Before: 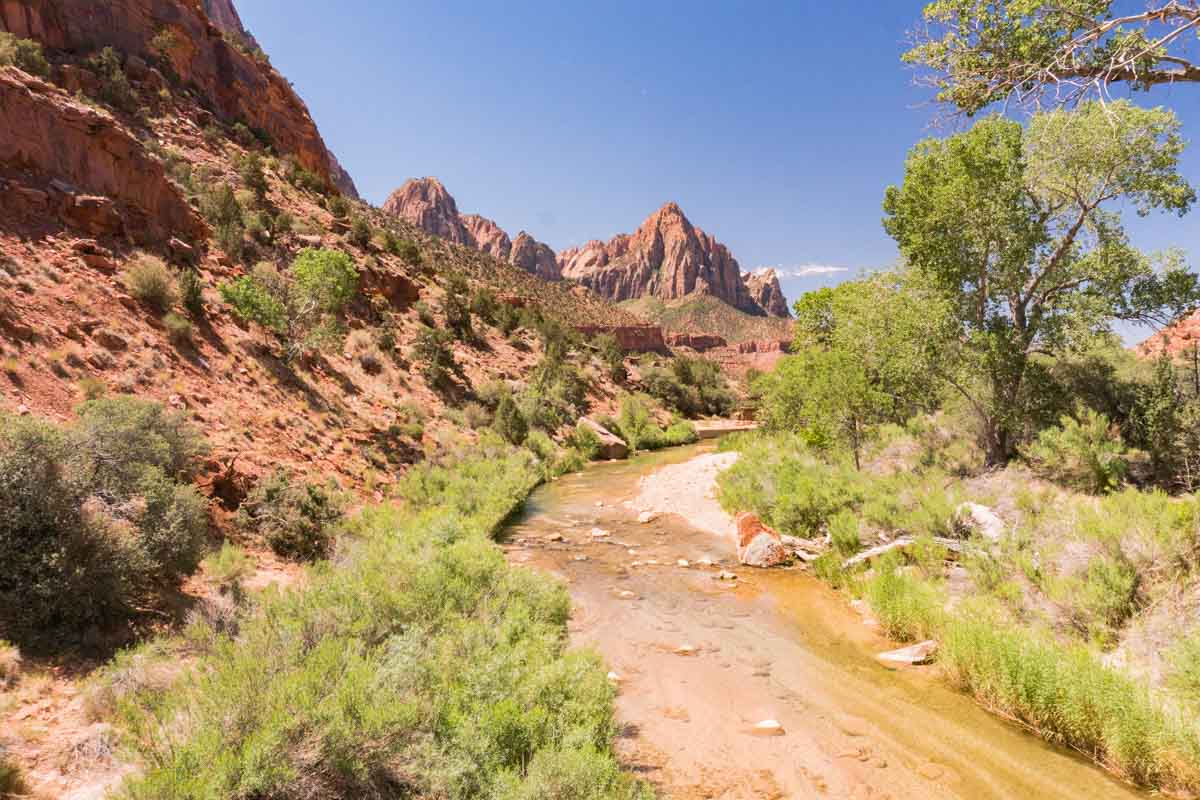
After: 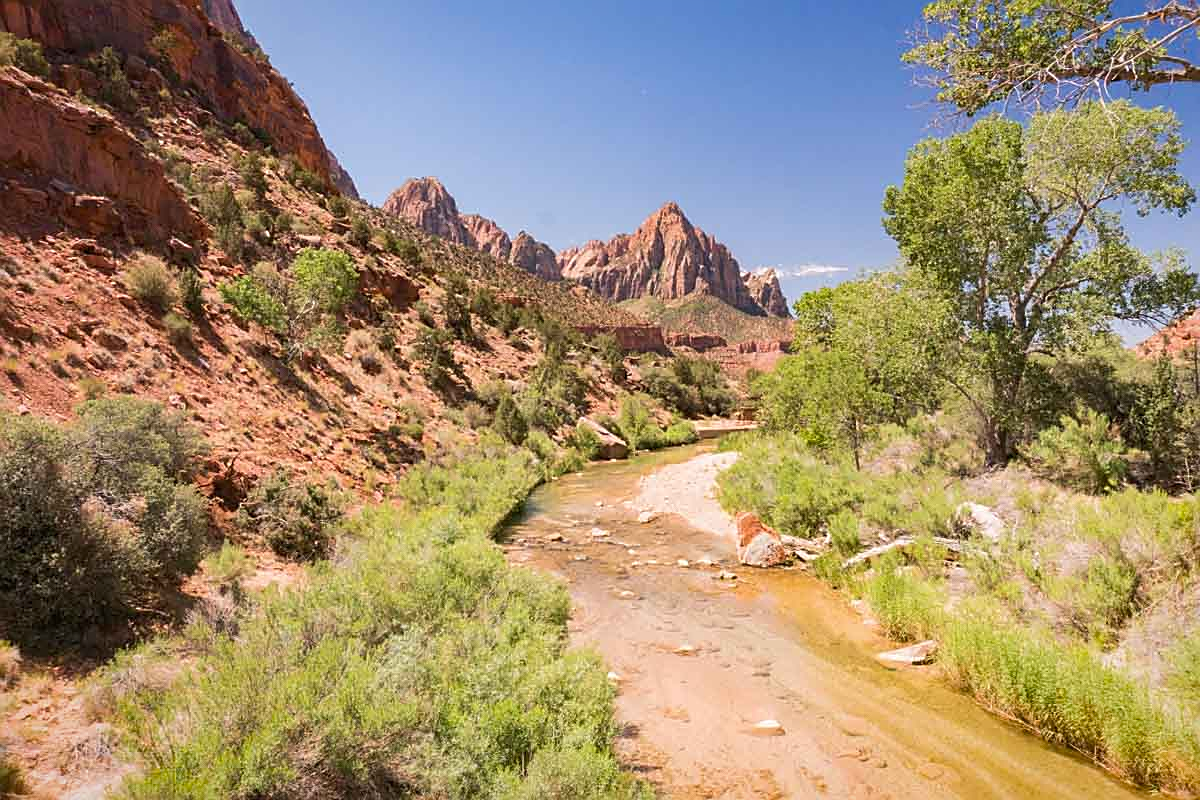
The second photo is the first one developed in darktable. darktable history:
vignetting: brightness -0.223, saturation 0.137, automatic ratio true
sharpen: on, module defaults
